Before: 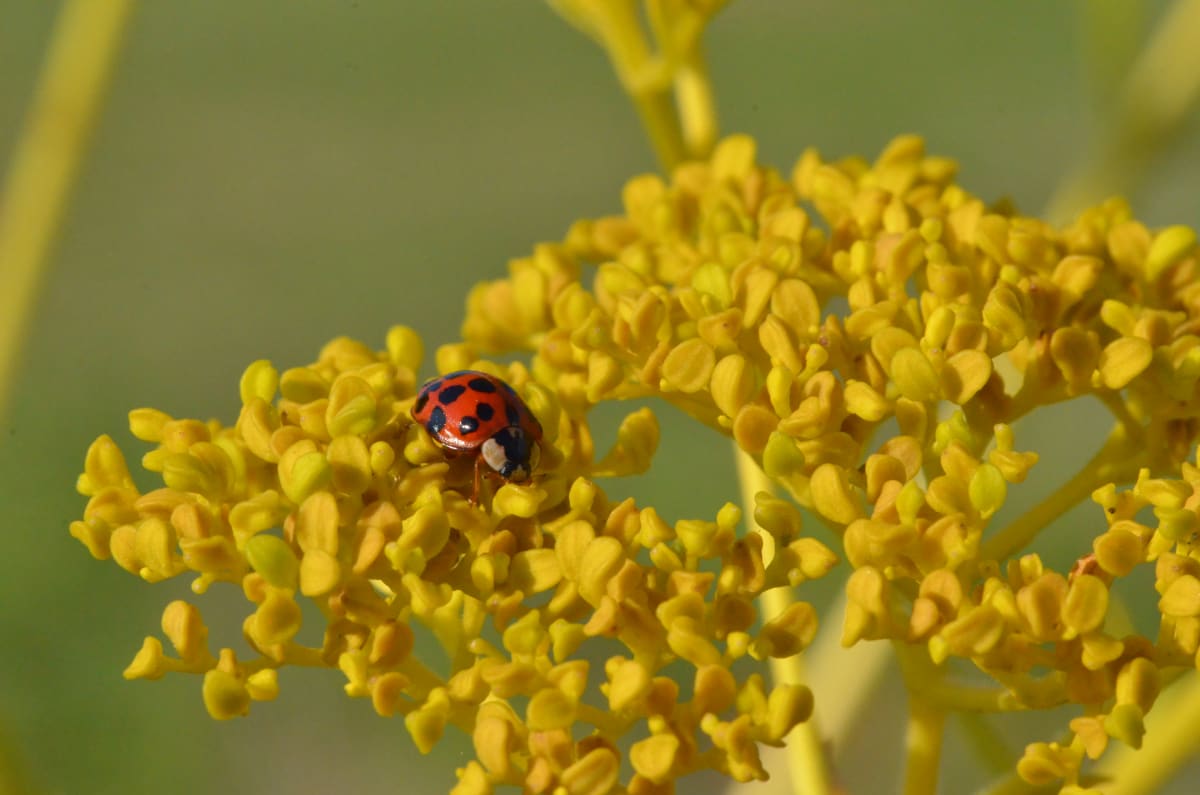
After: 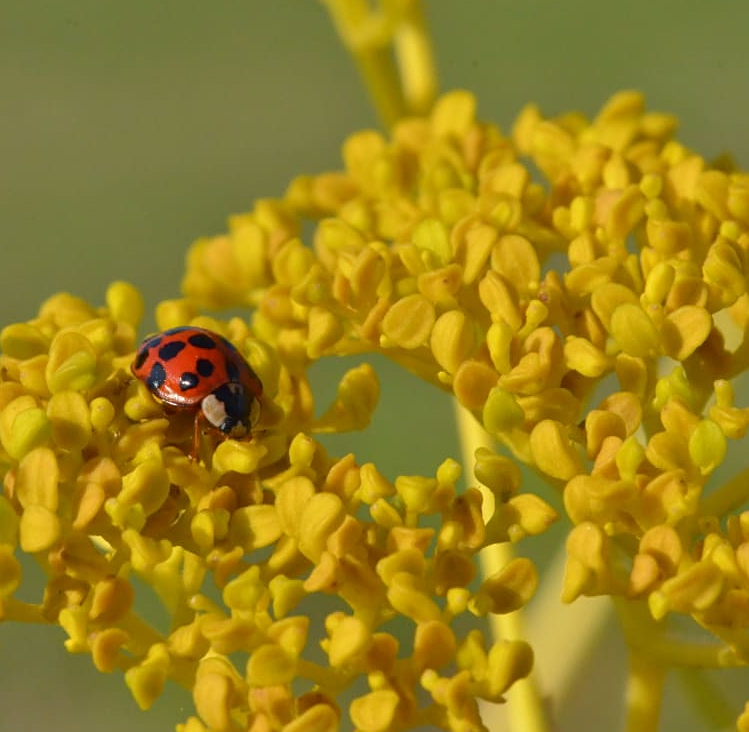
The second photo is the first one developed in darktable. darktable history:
crop and rotate: left 23.364%, top 5.636%, right 14.2%, bottom 2.251%
sharpen: amount 0.213
